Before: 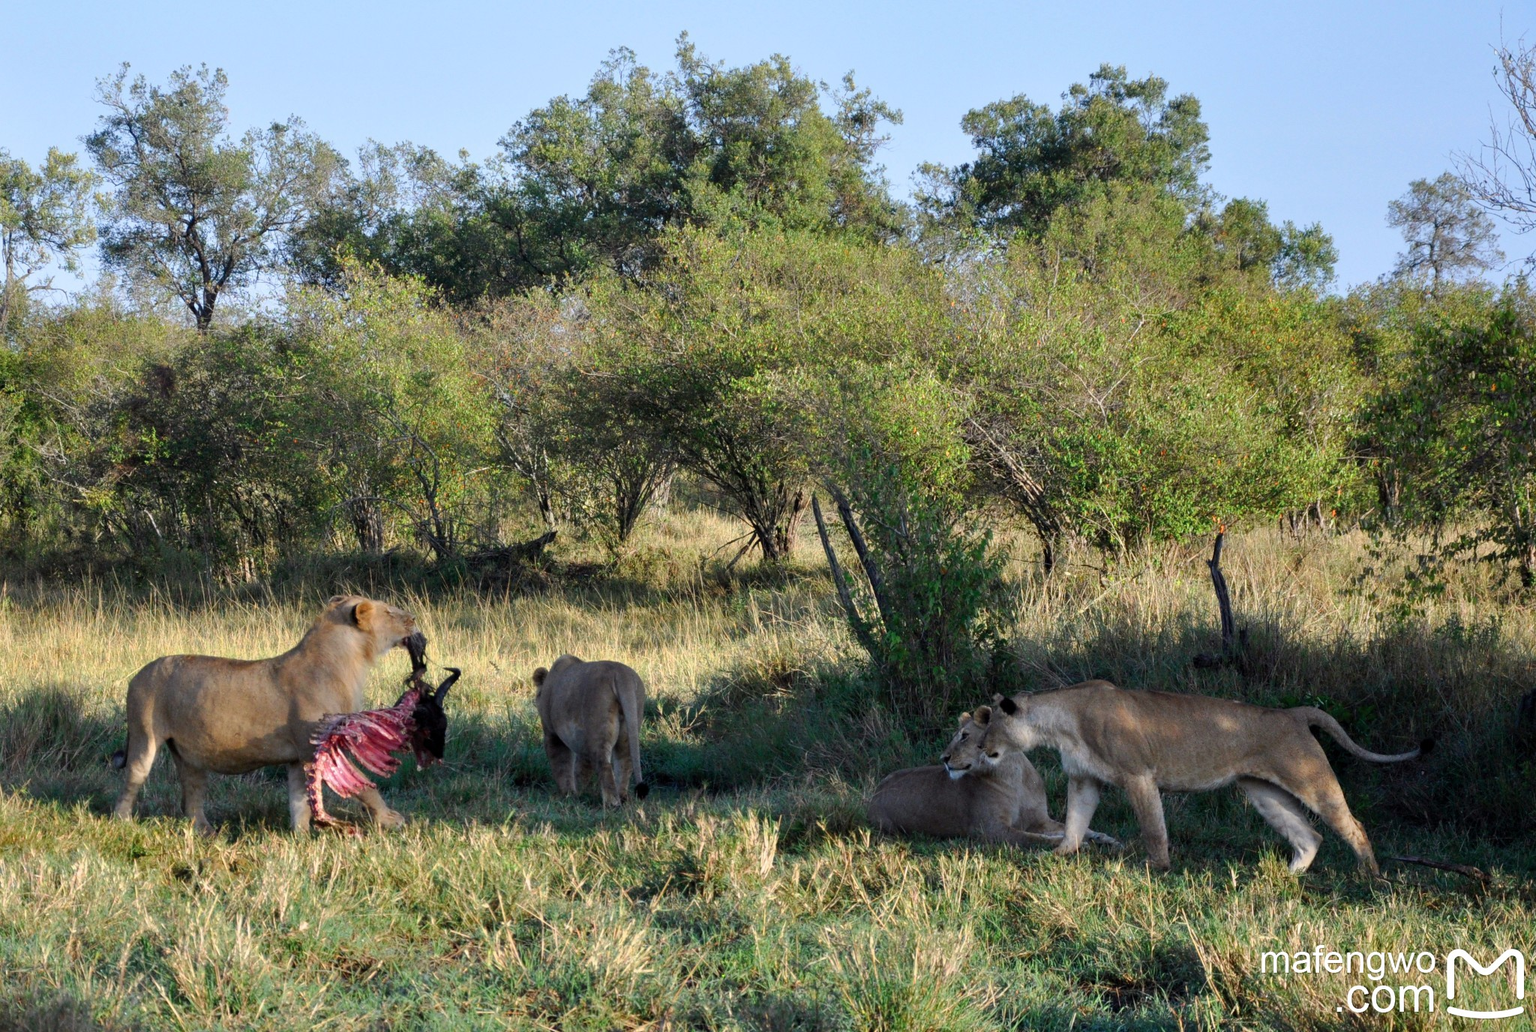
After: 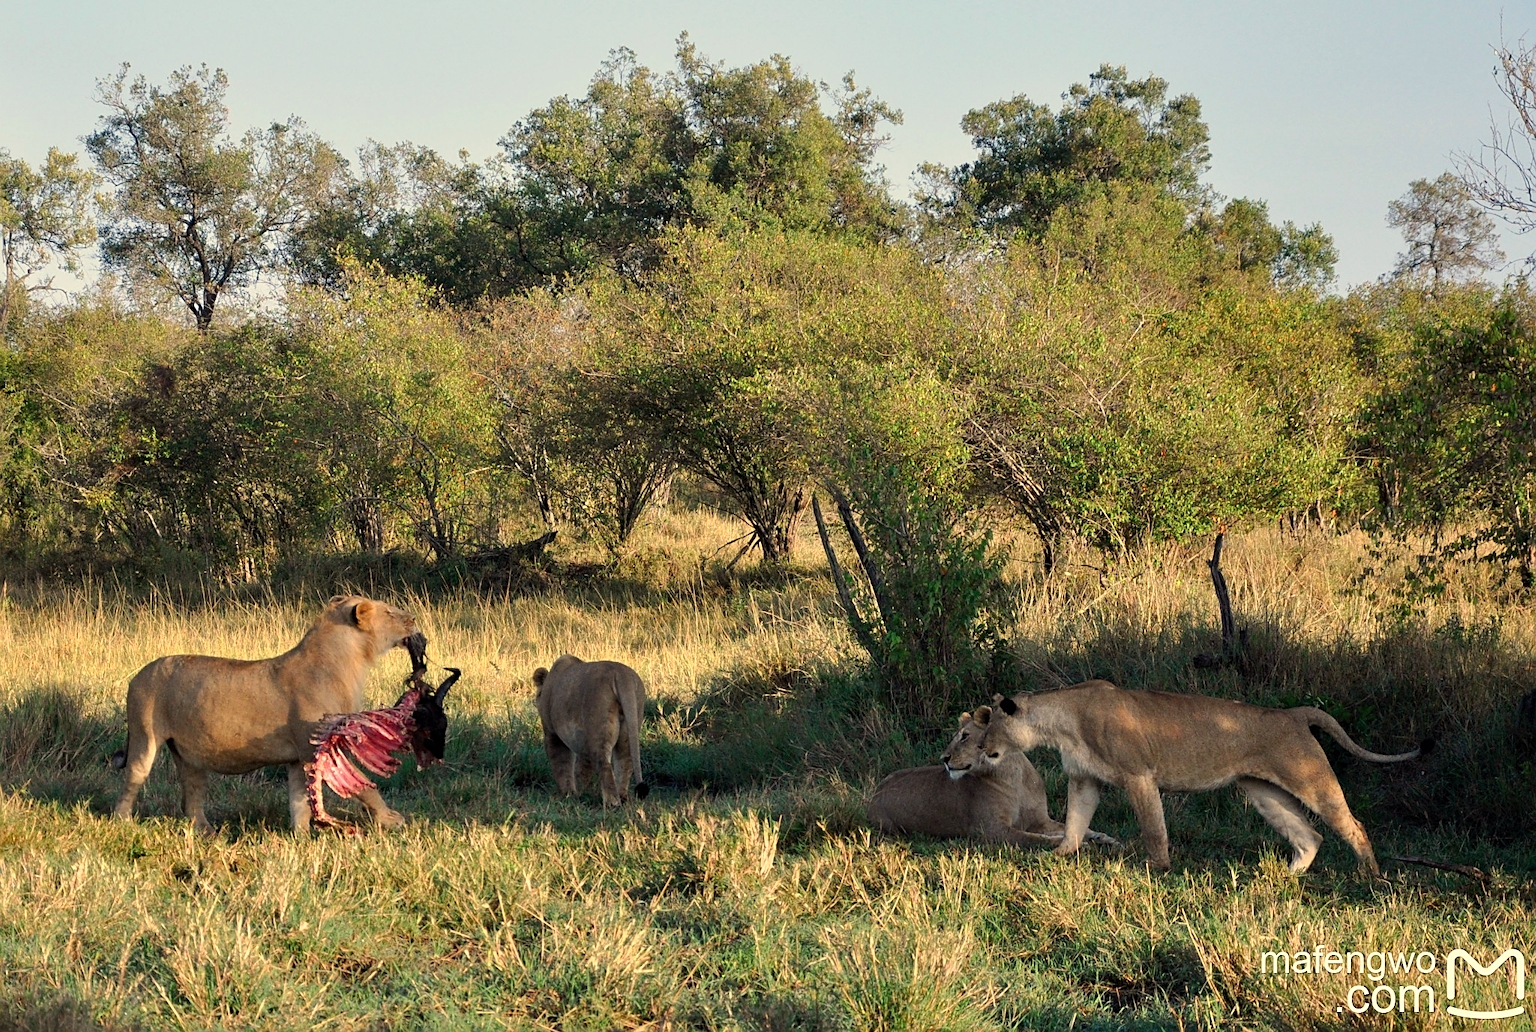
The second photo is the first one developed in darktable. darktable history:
sharpen: on, module defaults
white balance: red 1.123, blue 0.83
